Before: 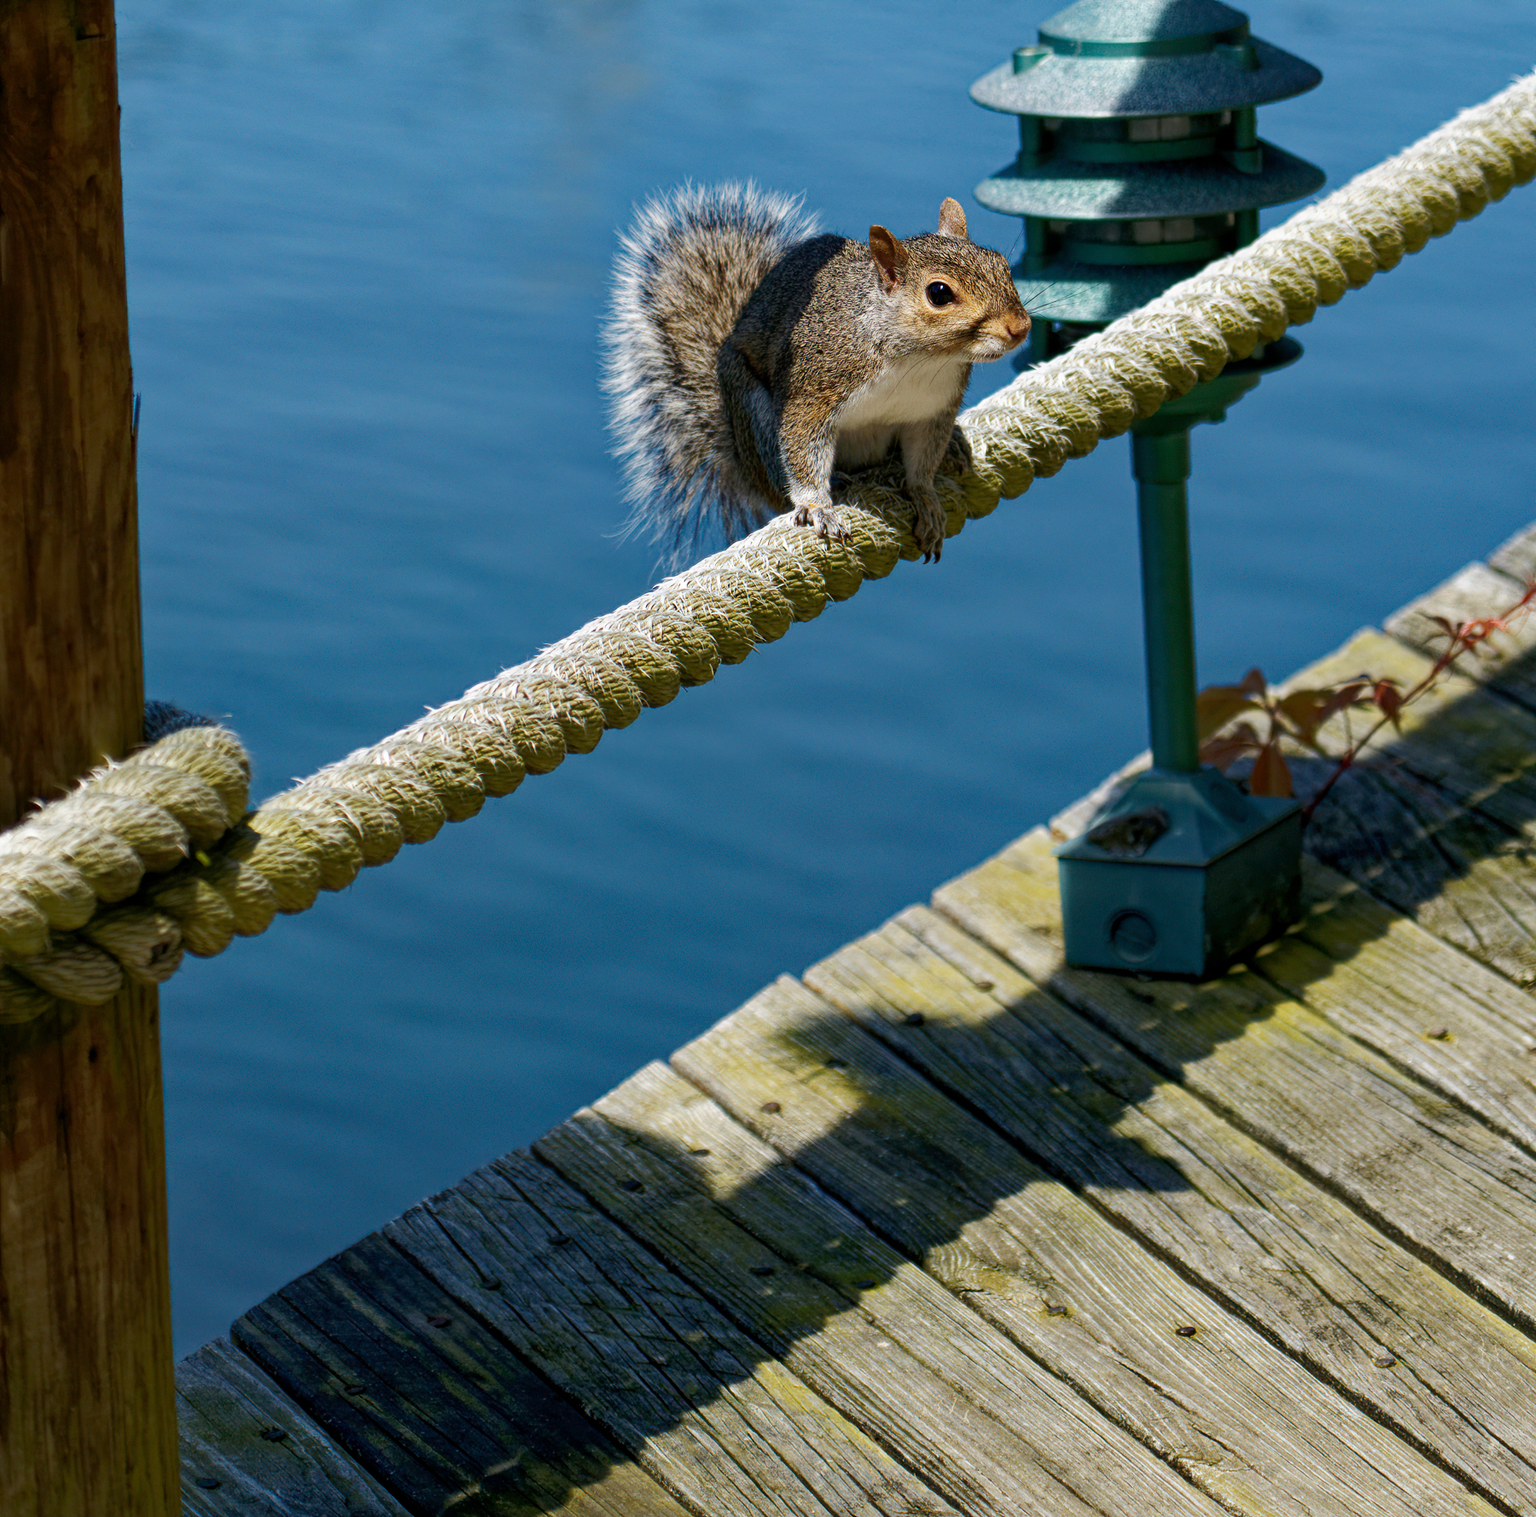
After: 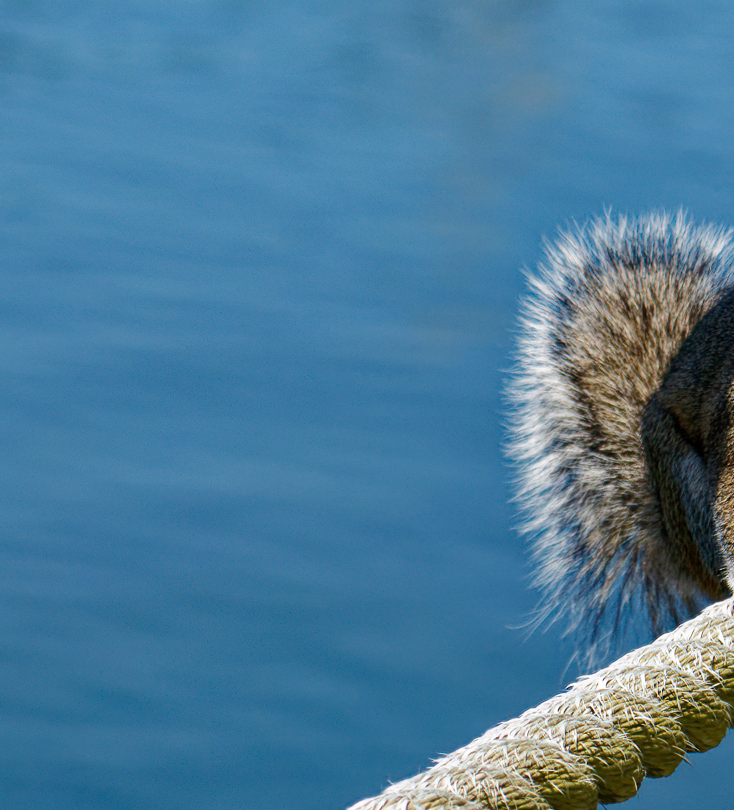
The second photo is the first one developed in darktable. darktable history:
crop and rotate: left 11.1%, top 0.059%, right 48.114%, bottom 54.331%
